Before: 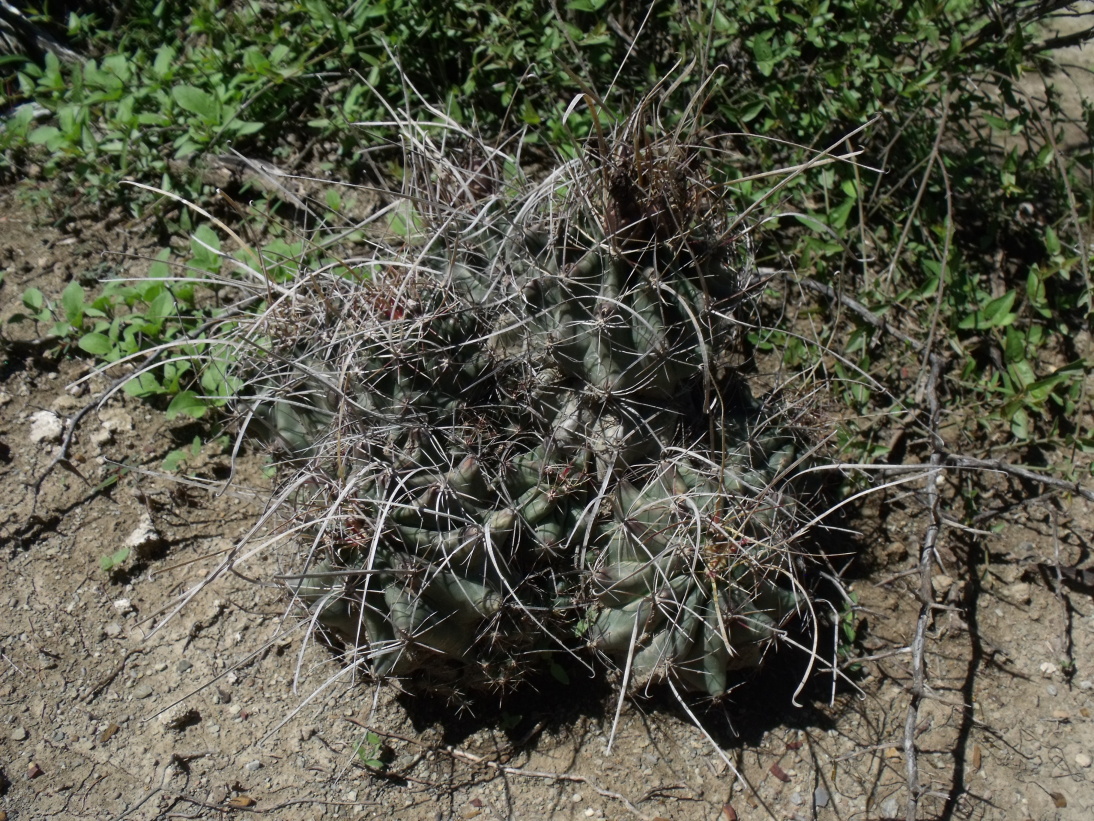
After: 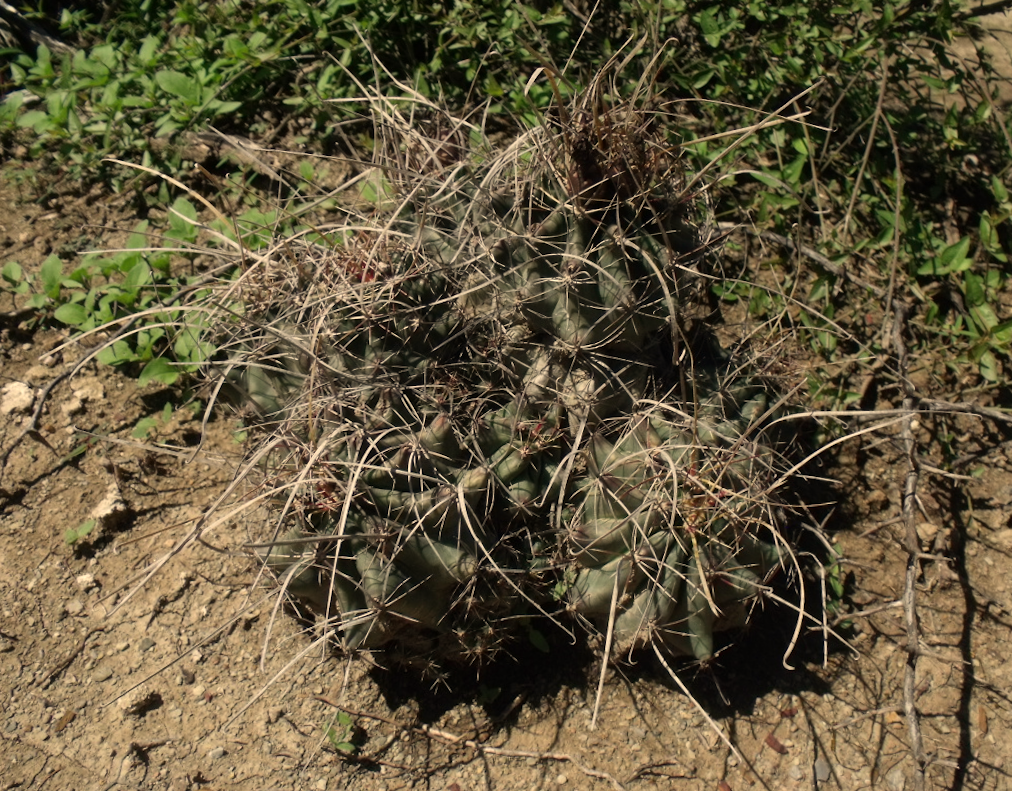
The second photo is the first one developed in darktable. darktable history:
rotate and perspective: rotation -1.68°, lens shift (vertical) -0.146, crop left 0.049, crop right 0.912, crop top 0.032, crop bottom 0.96
white balance: red 1.123, blue 0.83
